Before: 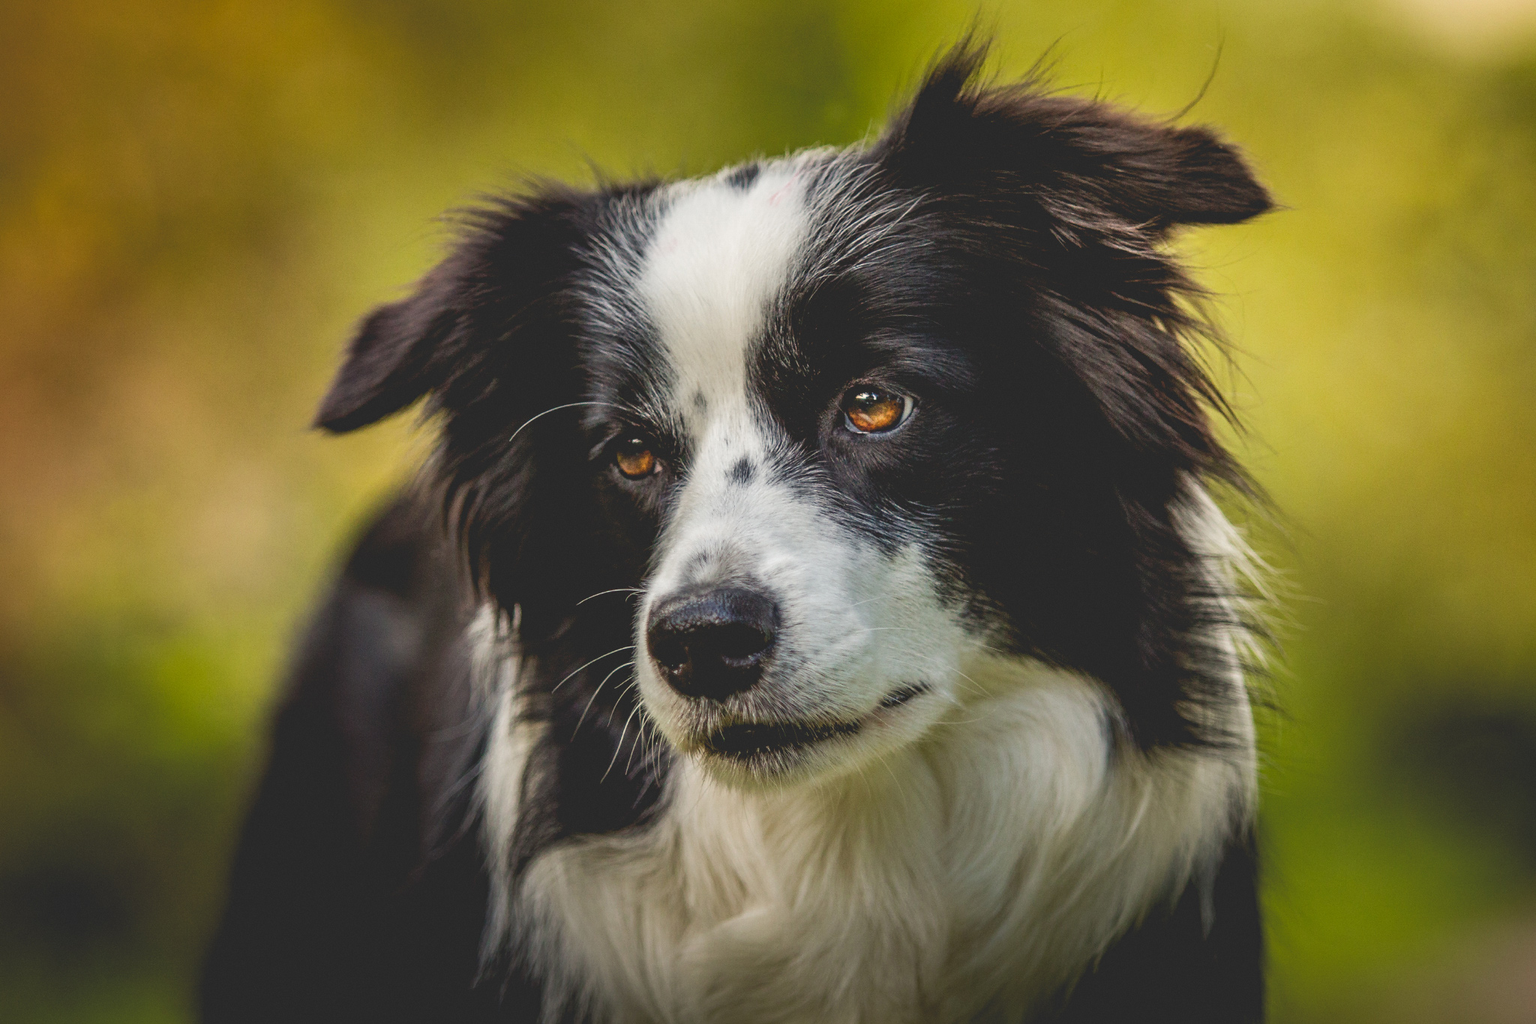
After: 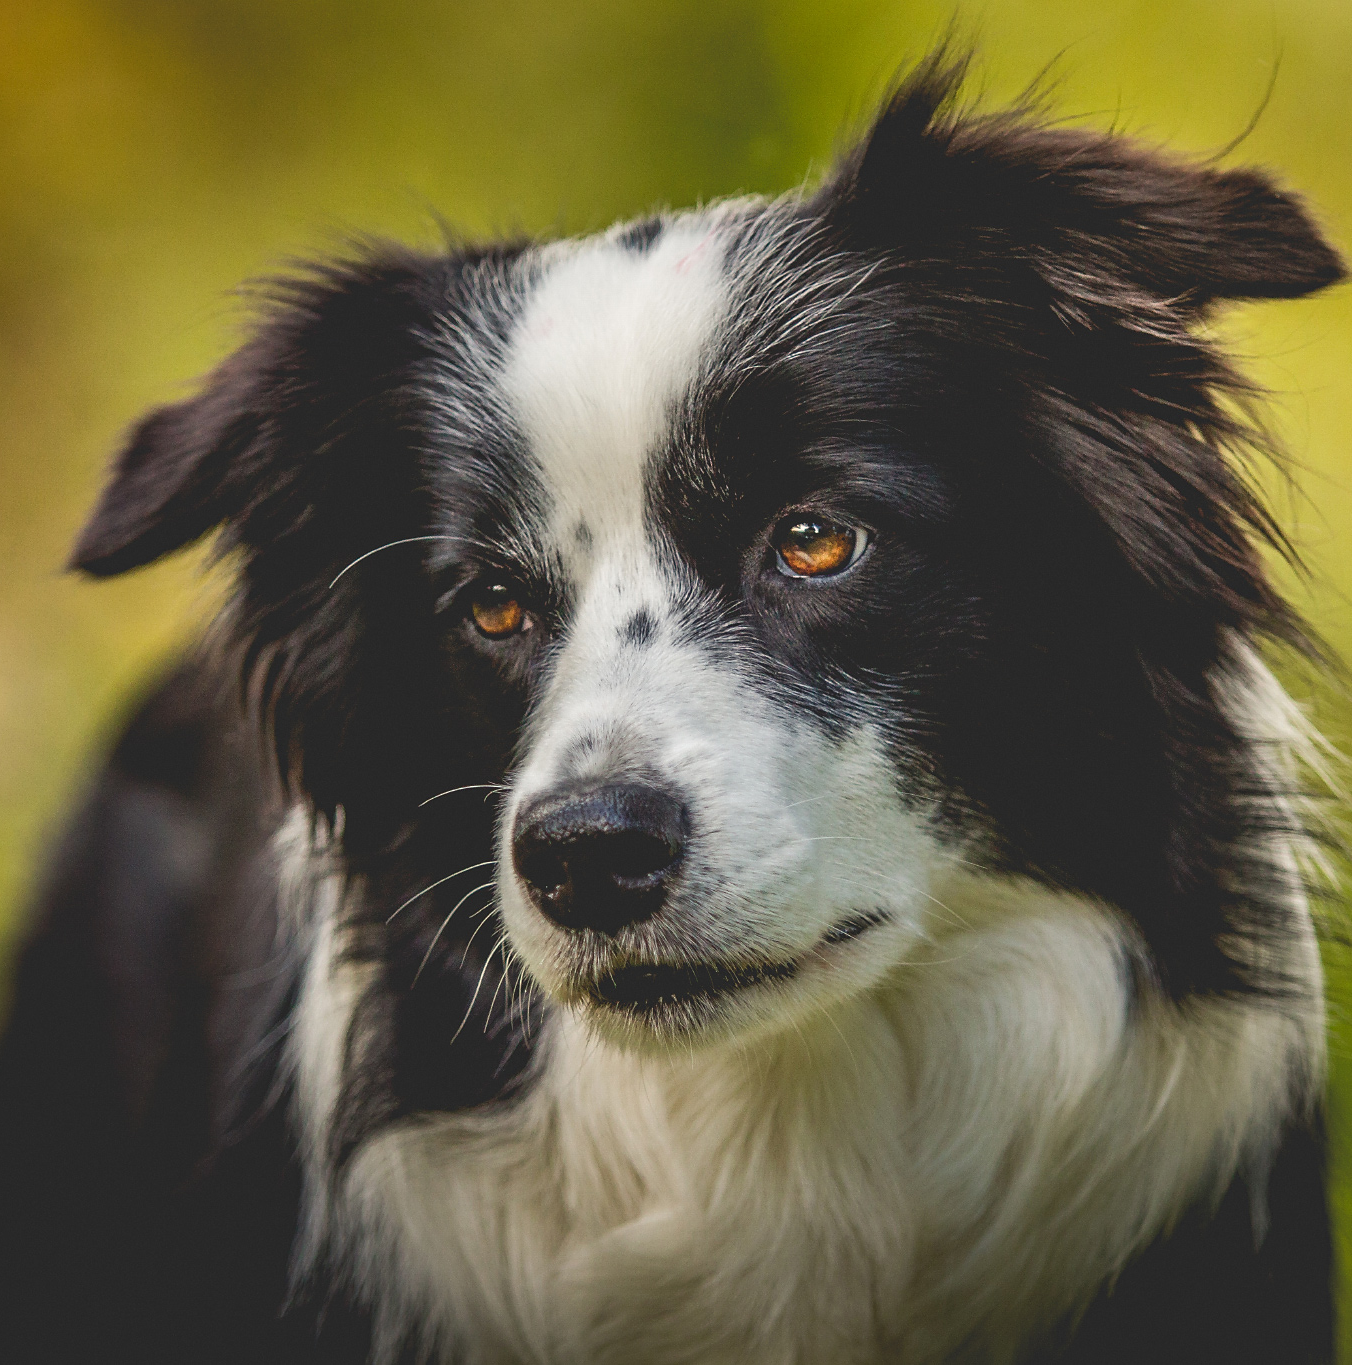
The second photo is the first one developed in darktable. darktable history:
sharpen: radius 1.011, threshold 1.025
contrast brightness saturation: contrast 0.051
crop: left 17.105%, right 16.842%
